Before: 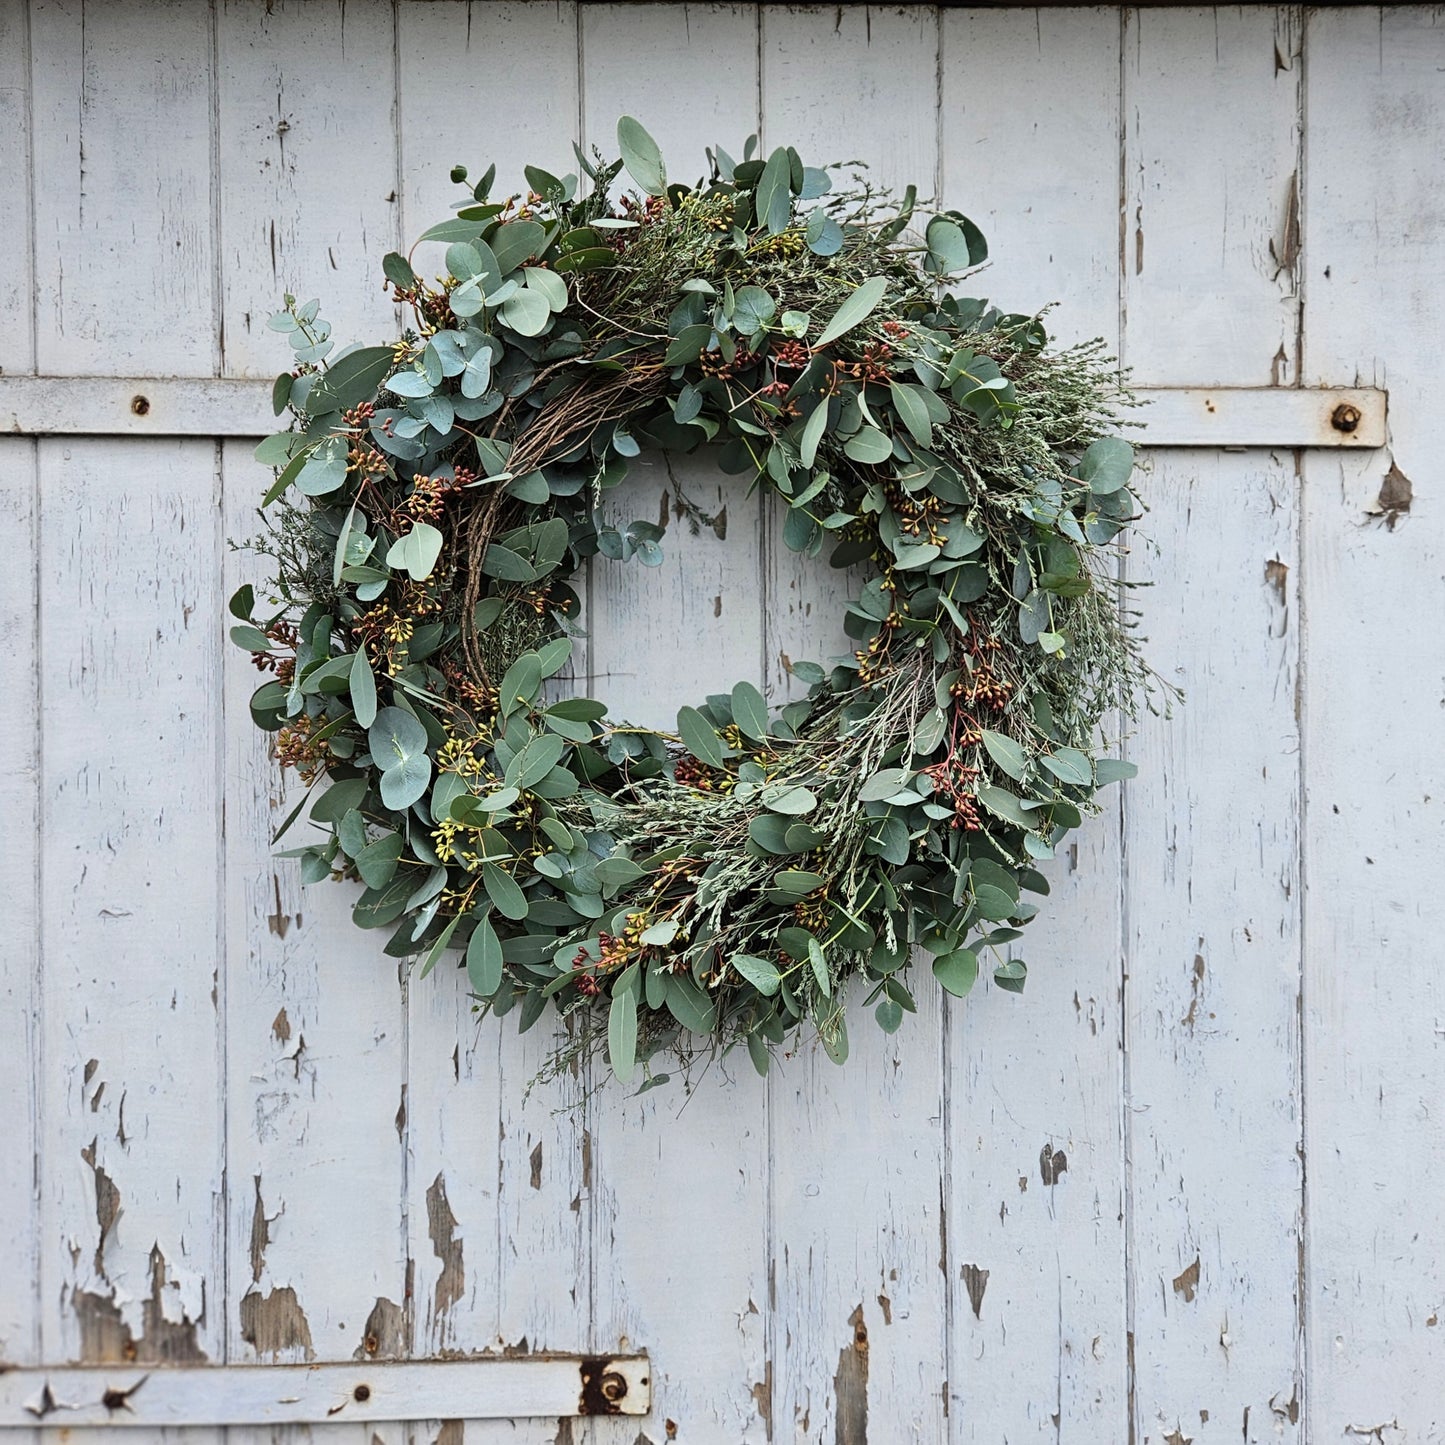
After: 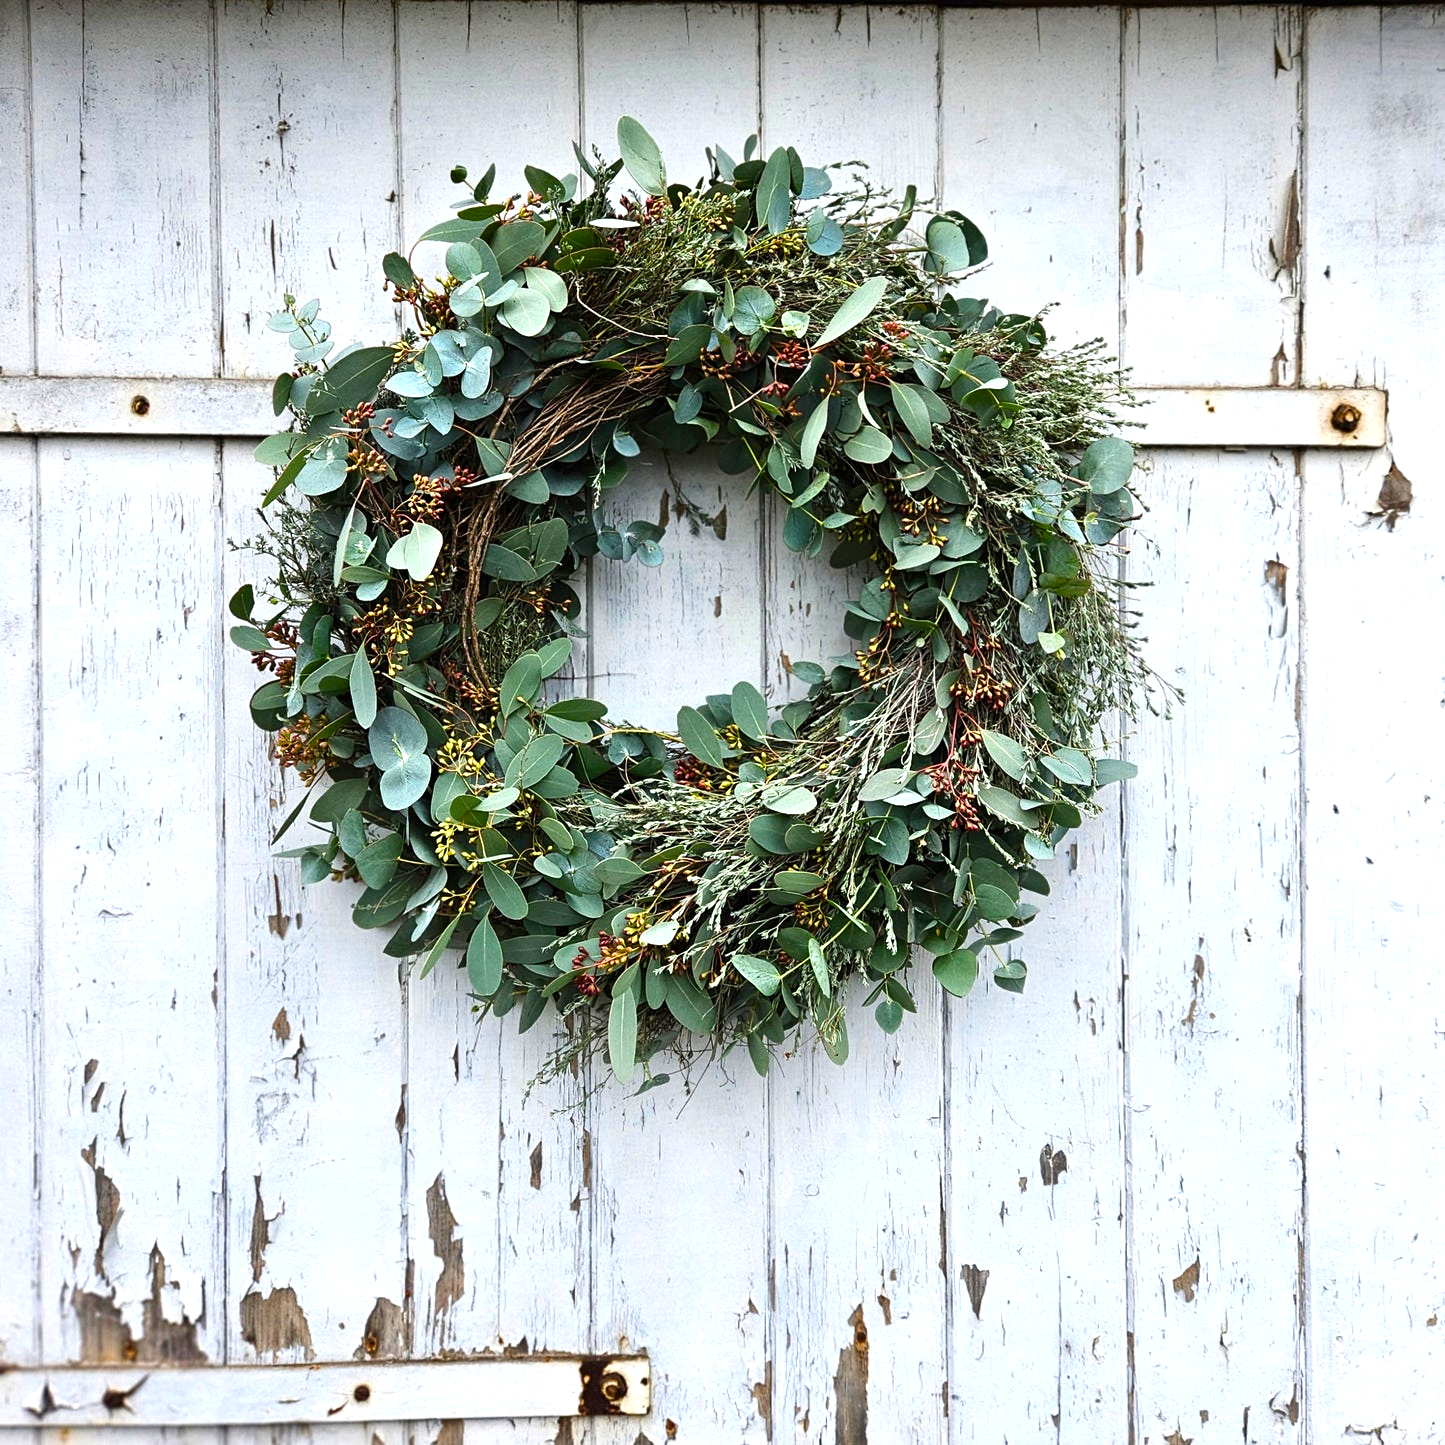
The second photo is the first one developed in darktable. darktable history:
color balance rgb: perceptual saturation grading › global saturation 27.108%, perceptual saturation grading › highlights -28.262%, perceptual saturation grading › mid-tones 15.71%, perceptual saturation grading › shadows 34.072%, perceptual brilliance grading › global brilliance -4.172%, perceptual brilliance grading › highlights 23.859%, perceptual brilliance grading › mid-tones 7.197%, perceptual brilliance grading › shadows -4.965%, global vibrance 20%
